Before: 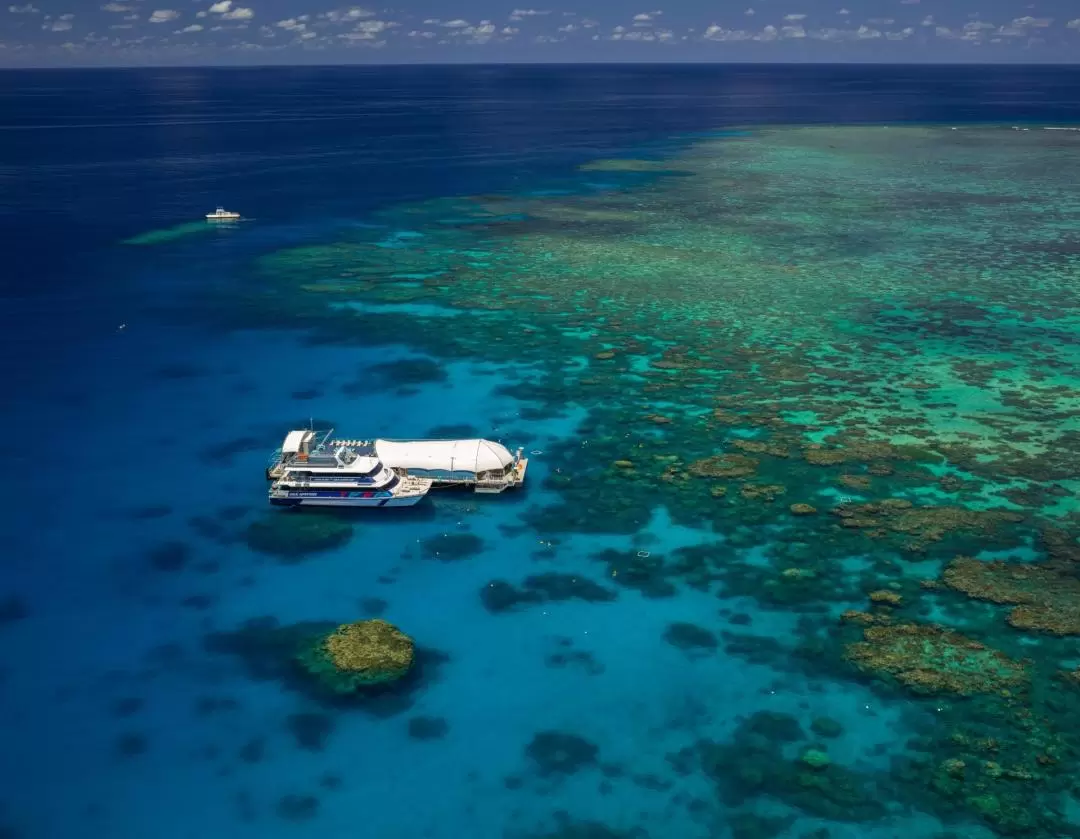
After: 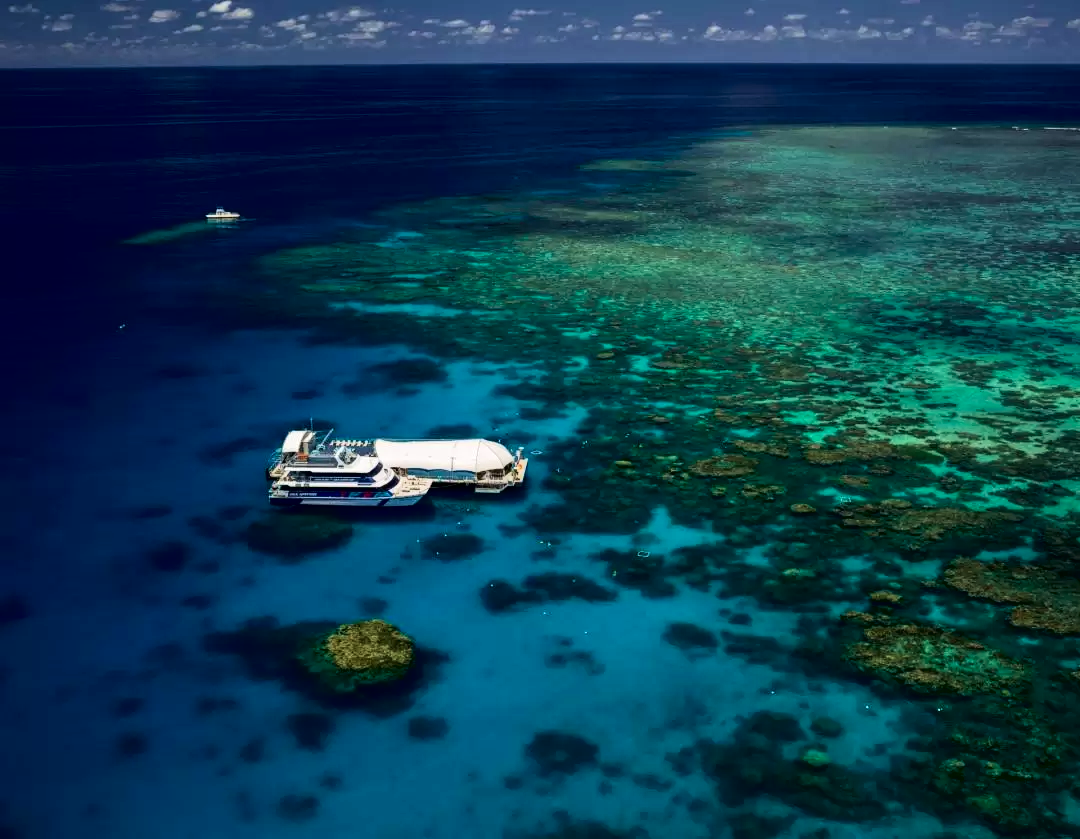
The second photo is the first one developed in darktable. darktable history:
tone curve: curves: ch0 [(0, 0) (0.003, 0.001) (0.011, 0.001) (0.025, 0.001) (0.044, 0.001) (0.069, 0.003) (0.1, 0.007) (0.136, 0.013) (0.177, 0.032) (0.224, 0.083) (0.277, 0.157) (0.335, 0.237) (0.399, 0.334) (0.468, 0.446) (0.543, 0.562) (0.623, 0.683) (0.709, 0.801) (0.801, 0.869) (0.898, 0.918) (1, 1)], color space Lab, independent channels, preserve colors none
velvia: on, module defaults
